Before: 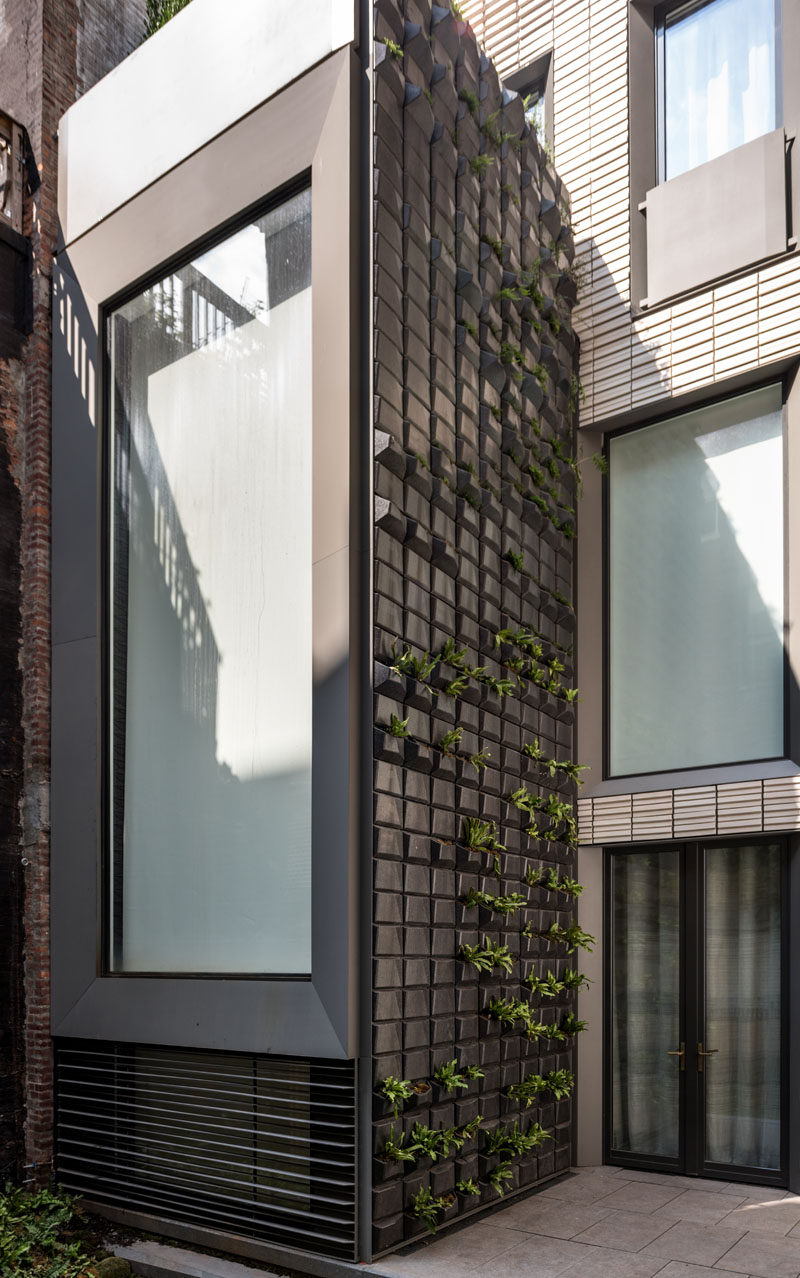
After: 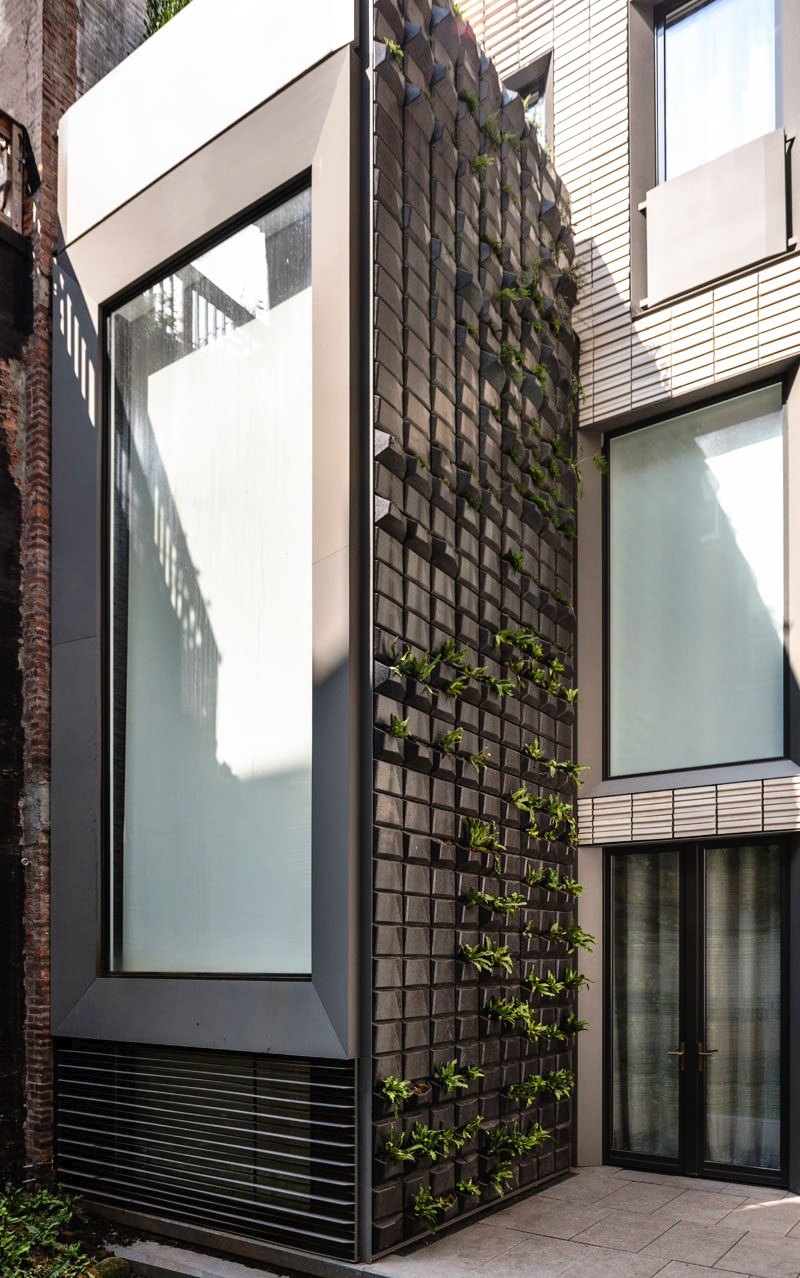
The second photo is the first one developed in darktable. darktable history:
tone curve: curves: ch0 [(0, 0) (0.003, 0.025) (0.011, 0.025) (0.025, 0.029) (0.044, 0.035) (0.069, 0.053) (0.1, 0.083) (0.136, 0.118) (0.177, 0.163) (0.224, 0.22) (0.277, 0.295) (0.335, 0.371) (0.399, 0.444) (0.468, 0.524) (0.543, 0.618) (0.623, 0.702) (0.709, 0.79) (0.801, 0.89) (0.898, 0.973) (1, 1)], preserve colors none
